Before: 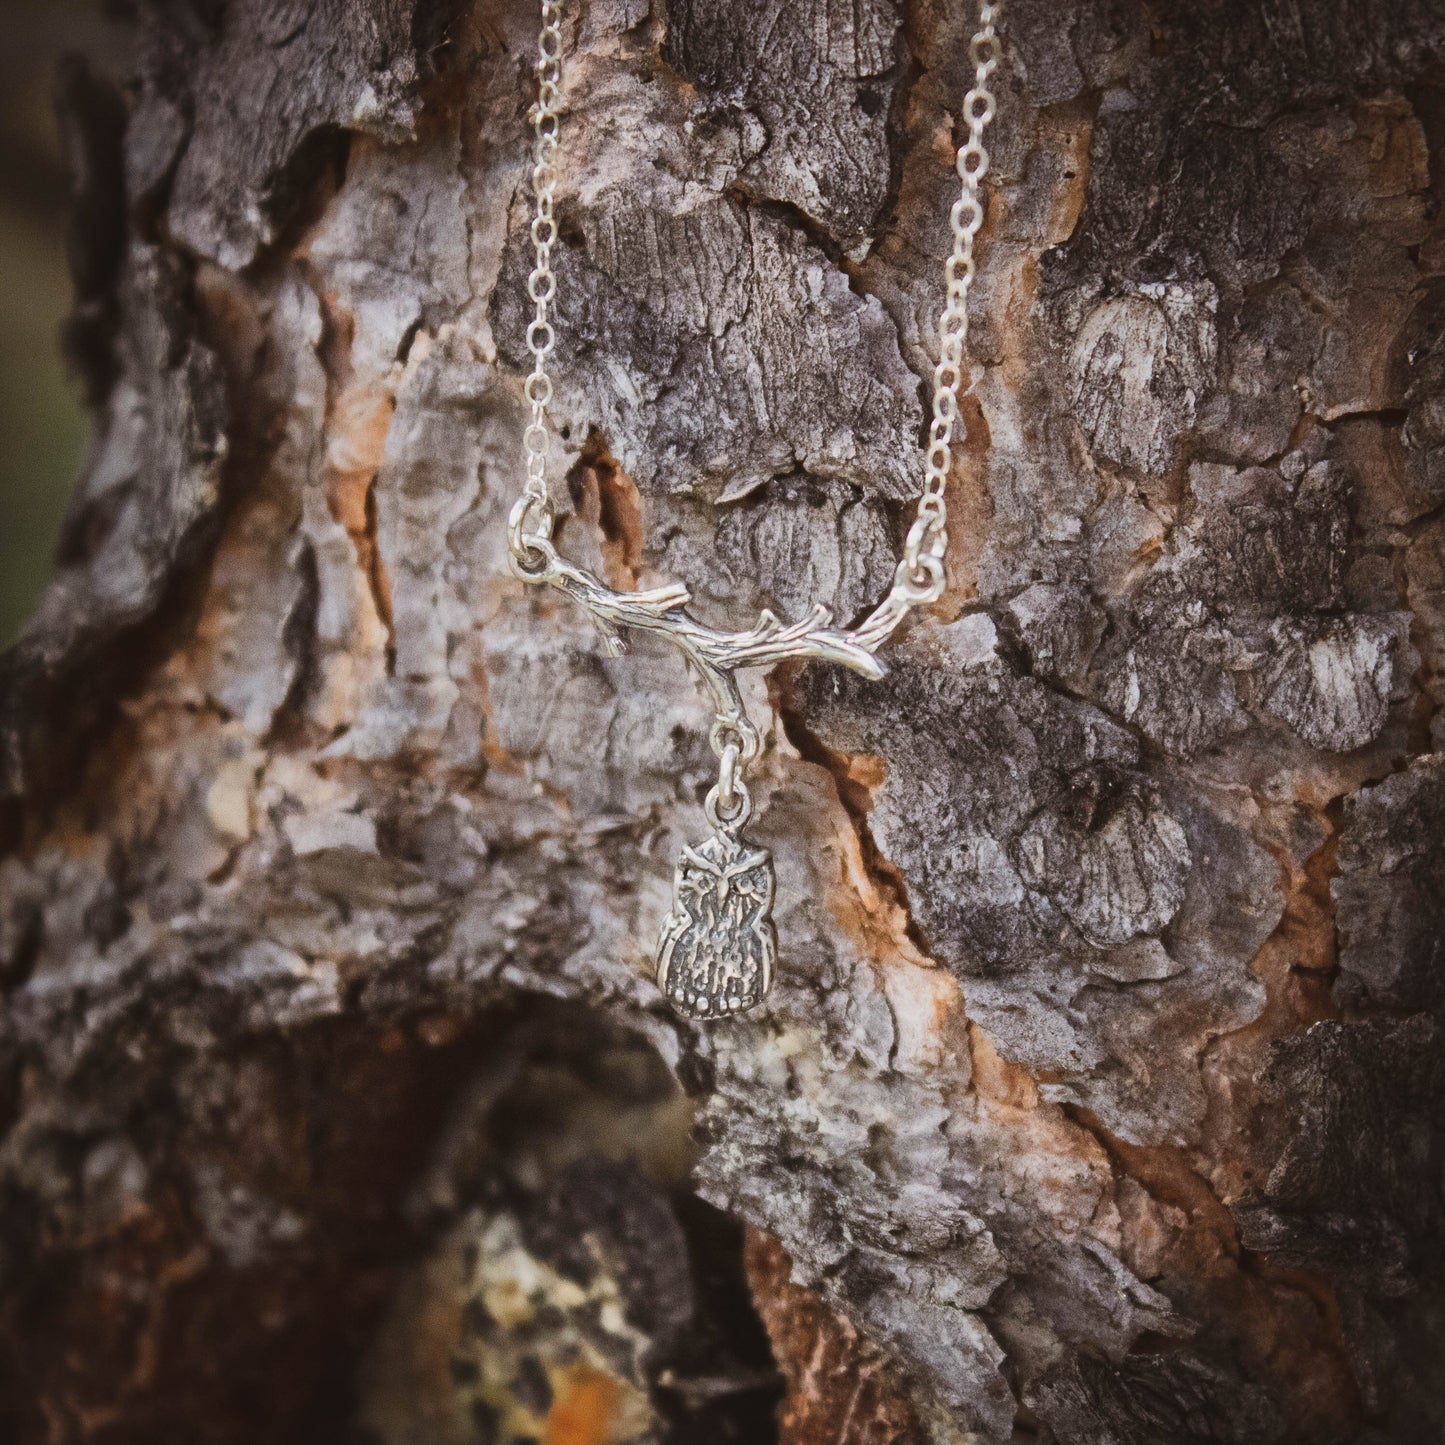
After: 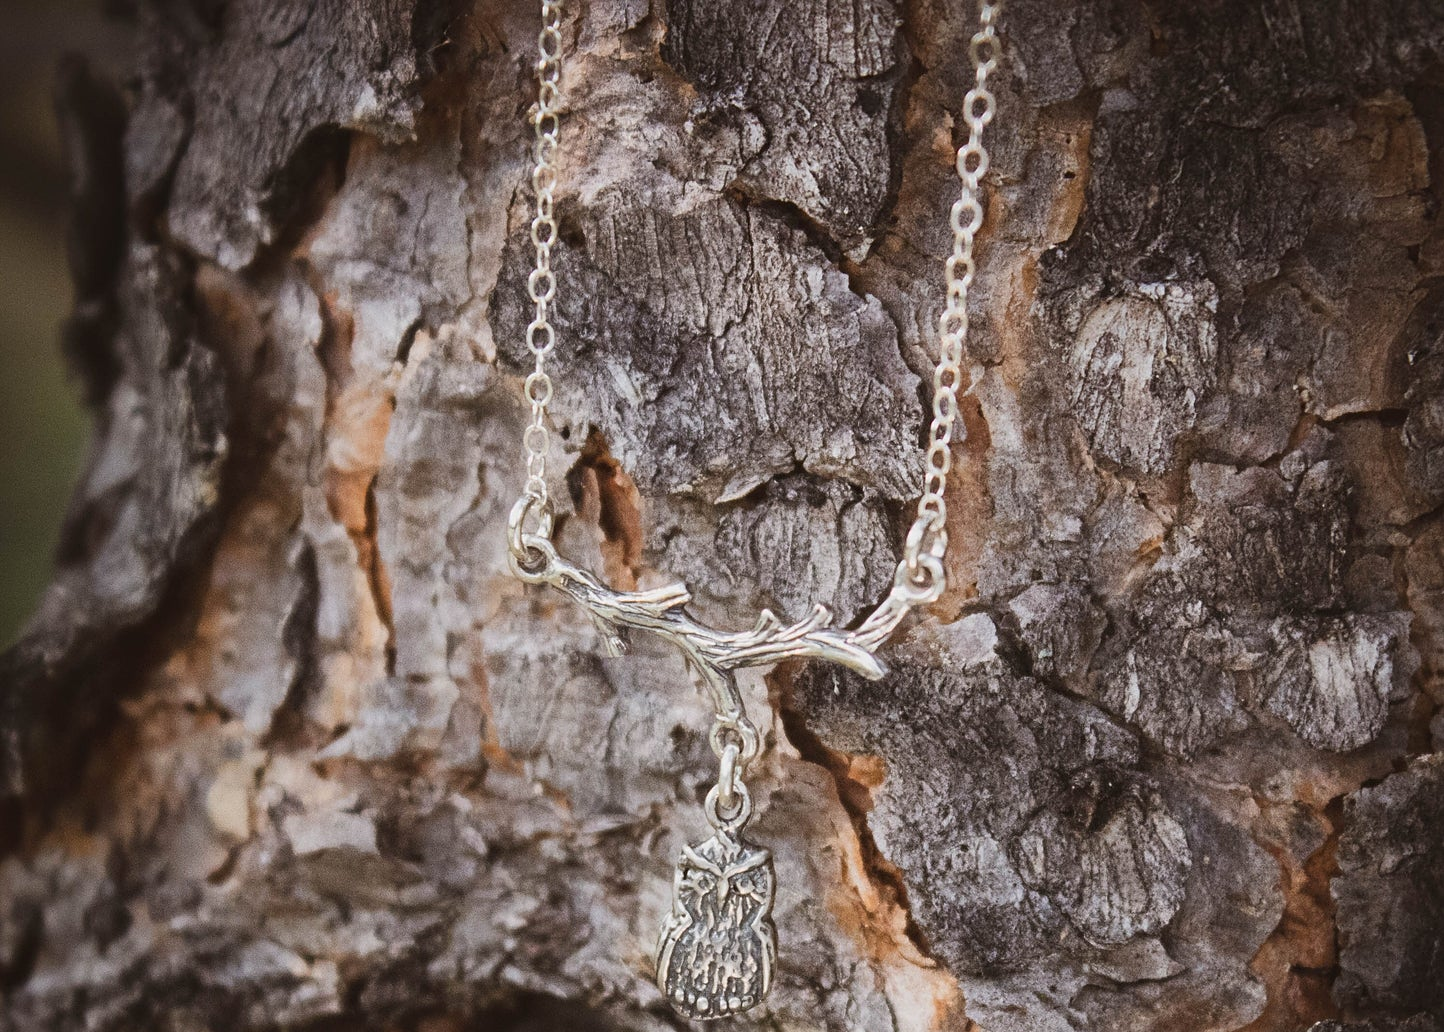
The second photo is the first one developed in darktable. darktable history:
crop: bottom 28.576%
color balance rgb: global vibrance 0.5%
sharpen: amount 0.2
